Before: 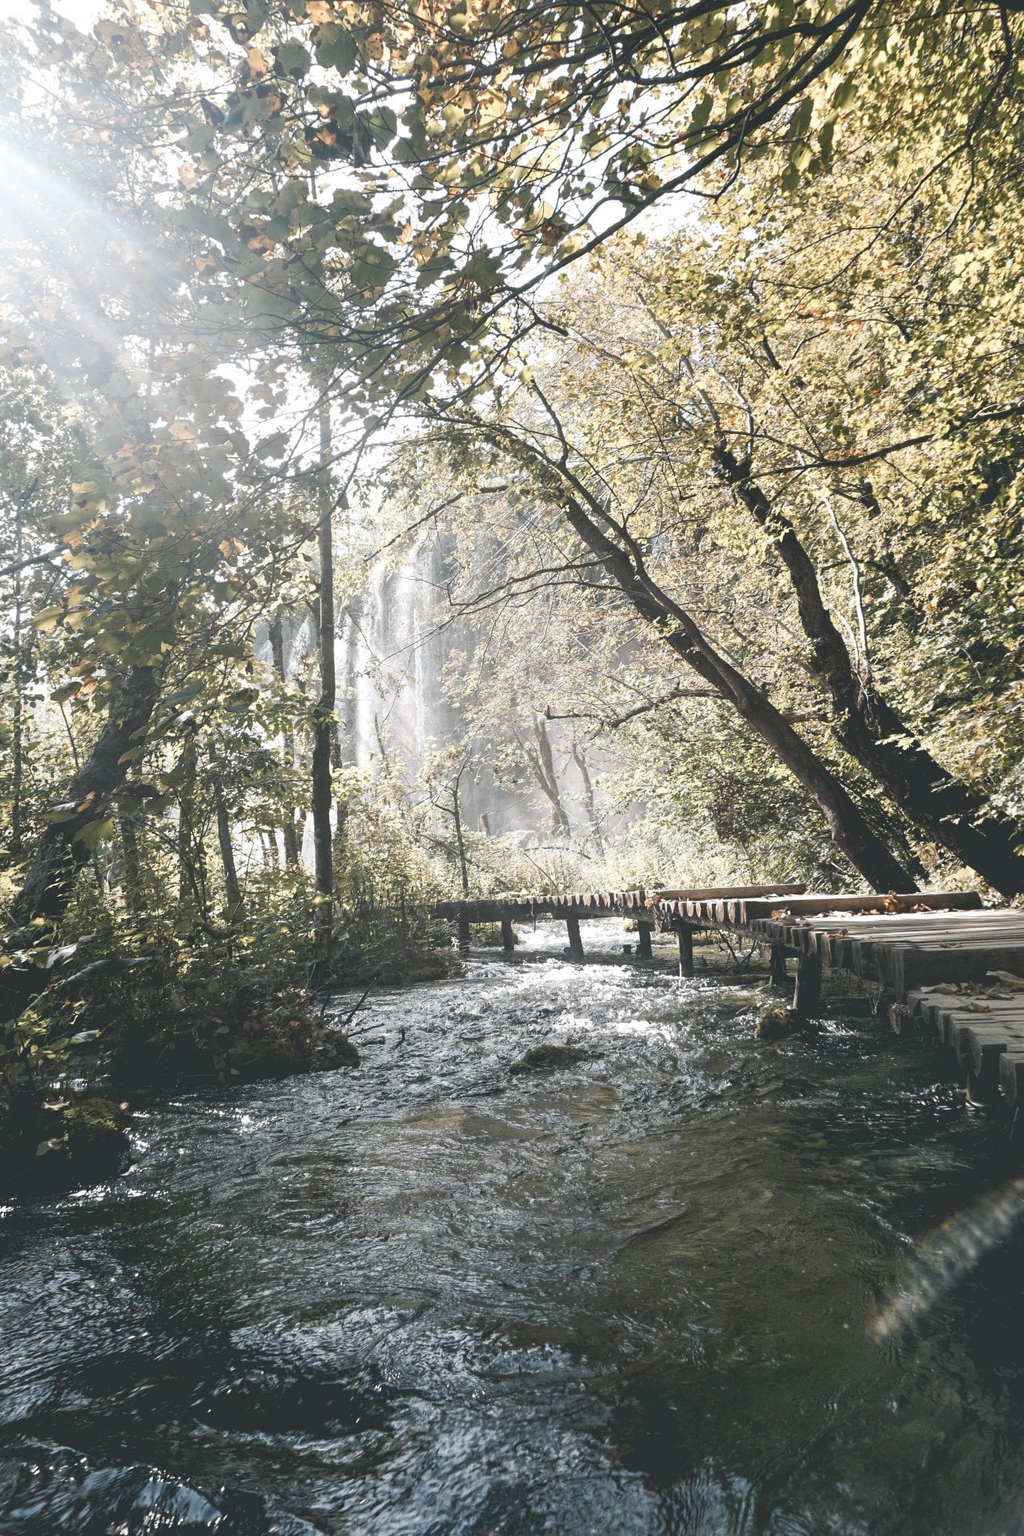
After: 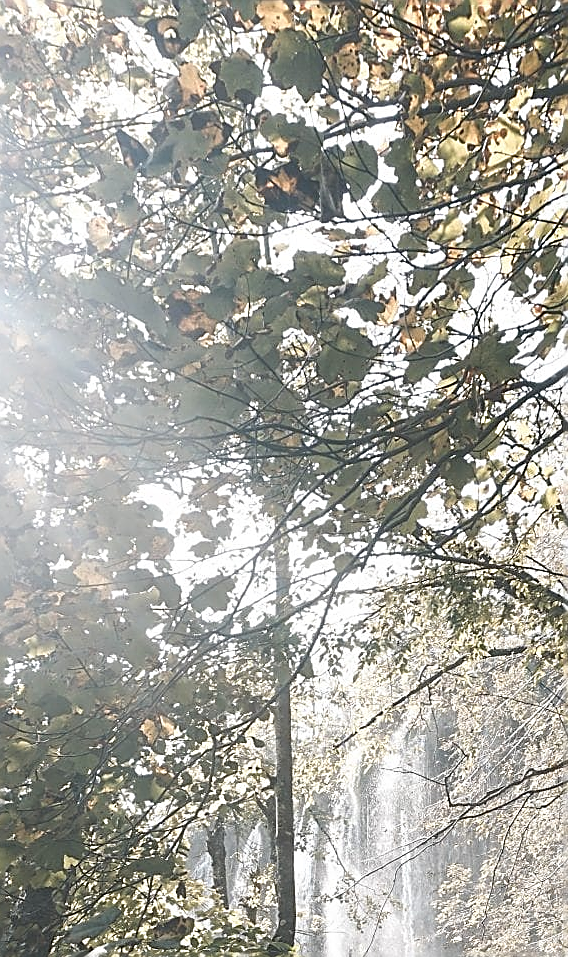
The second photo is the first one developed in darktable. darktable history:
sharpen: radius 1.664, amount 1.293
color calibration: illuminant same as pipeline (D50), adaptation XYZ, x 0.345, y 0.358, temperature 5002.9 K, saturation algorithm version 1 (2020)
crop and rotate: left 11.125%, top 0.092%, right 47.236%, bottom 53.131%
